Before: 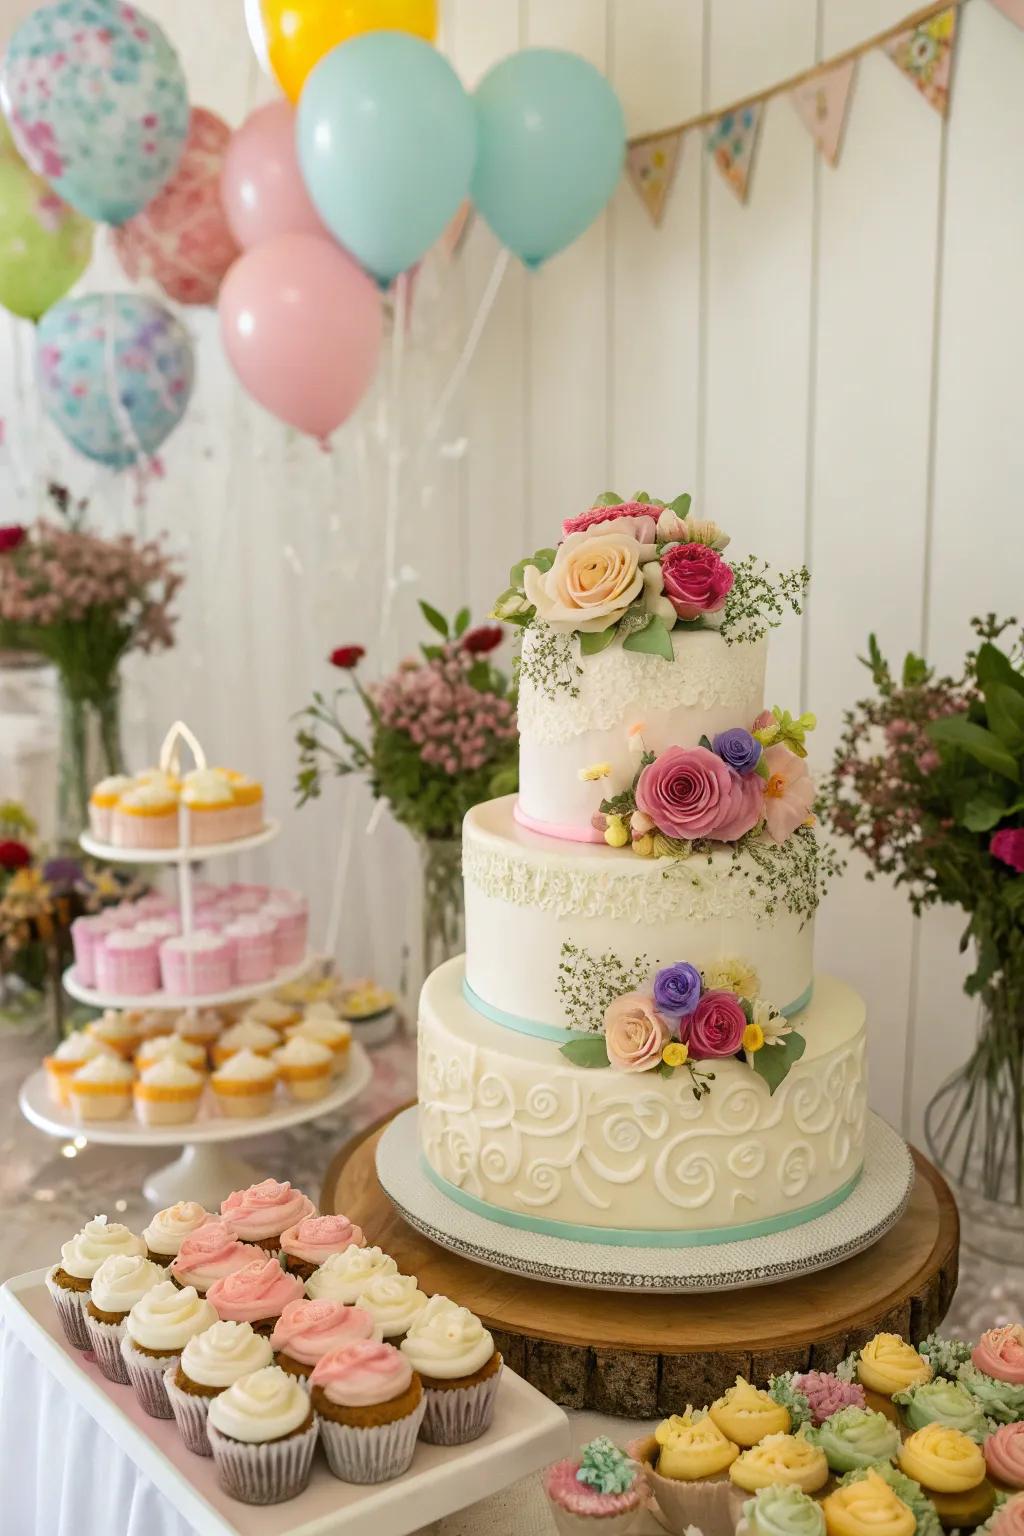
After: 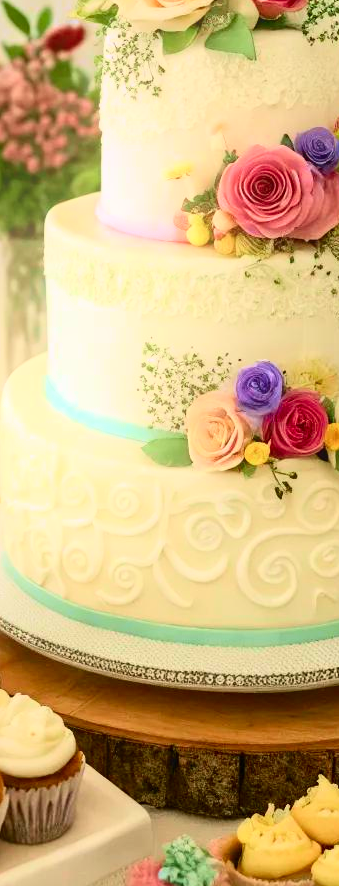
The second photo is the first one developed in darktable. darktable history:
crop: left 40.878%, top 39.176%, right 25.993%, bottom 3.081%
tone curve: curves: ch0 [(0, 0.003) (0.044, 0.032) (0.12, 0.089) (0.19, 0.164) (0.269, 0.269) (0.473, 0.533) (0.595, 0.695) (0.718, 0.823) (0.855, 0.931) (1, 0.982)]; ch1 [(0, 0) (0.243, 0.245) (0.427, 0.387) (0.493, 0.481) (0.501, 0.5) (0.521, 0.528) (0.554, 0.586) (0.607, 0.655) (0.671, 0.735) (0.796, 0.85) (1, 1)]; ch2 [(0, 0) (0.249, 0.216) (0.357, 0.317) (0.448, 0.432) (0.478, 0.492) (0.498, 0.499) (0.517, 0.519) (0.537, 0.57) (0.569, 0.623) (0.61, 0.663) (0.706, 0.75) (0.808, 0.809) (0.991, 0.968)], color space Lab, independent channels, preserve colors none
bloom: size 15%, threshold 97%, strength 7%
